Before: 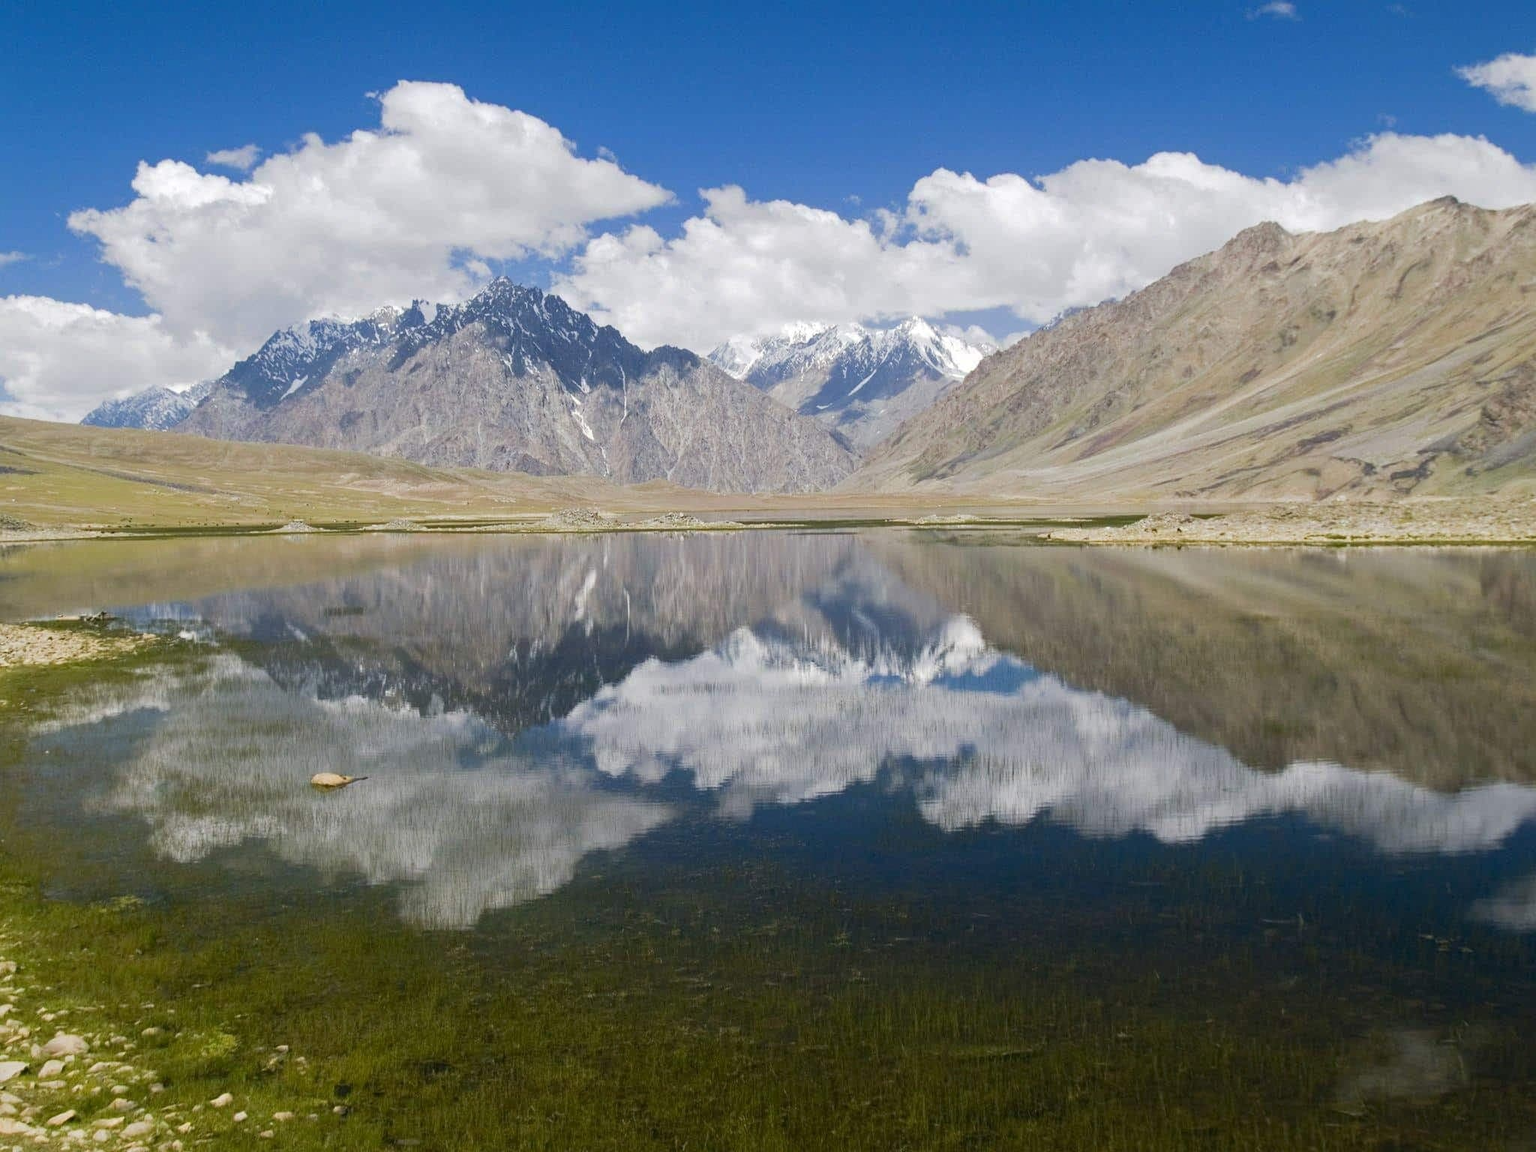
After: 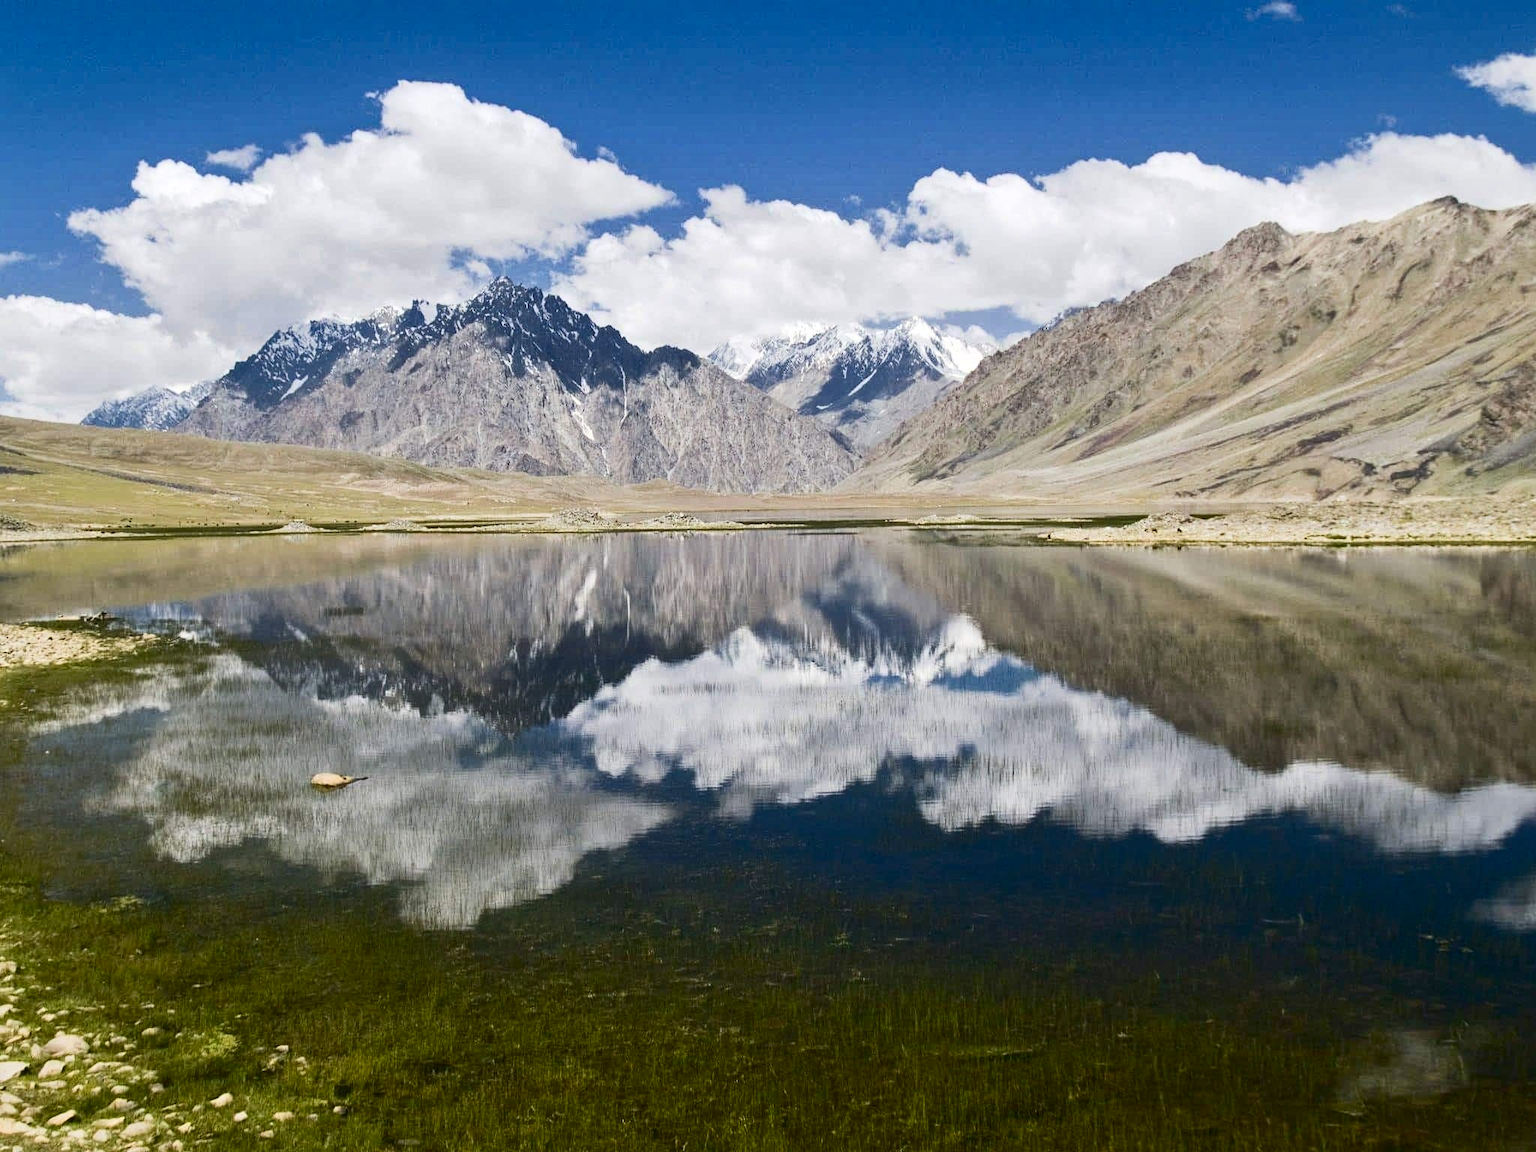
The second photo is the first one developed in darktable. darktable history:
shadows and highlights: white point adjustment 0.046, soften with gaussian
contrast brightness saturation: contrast 0.297
